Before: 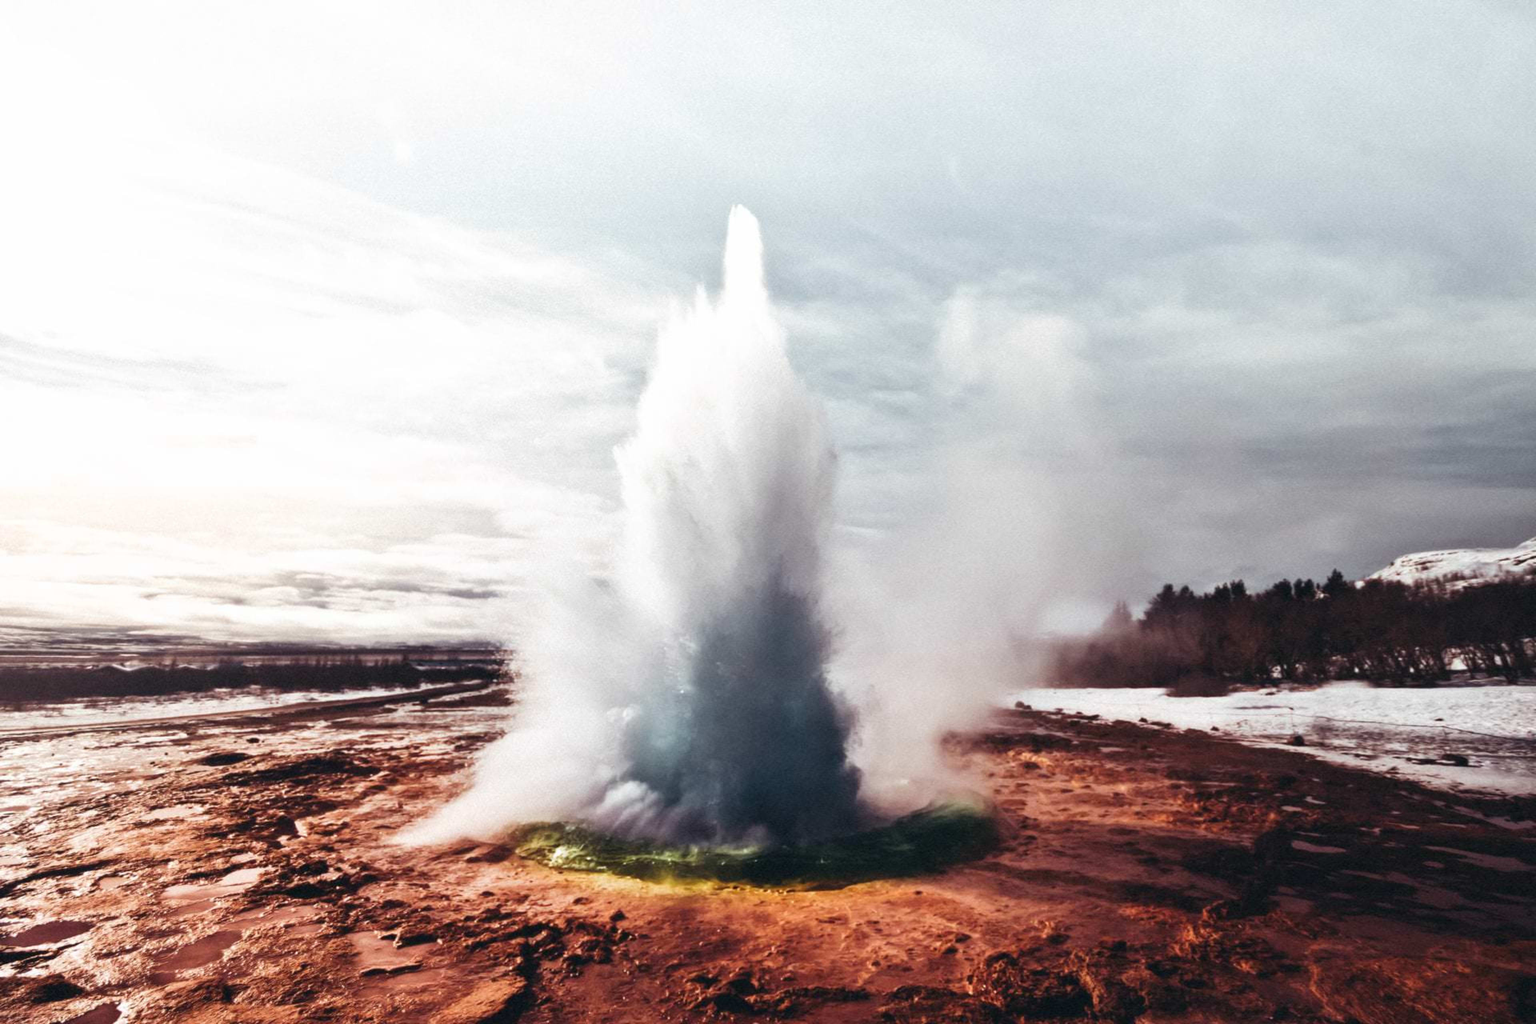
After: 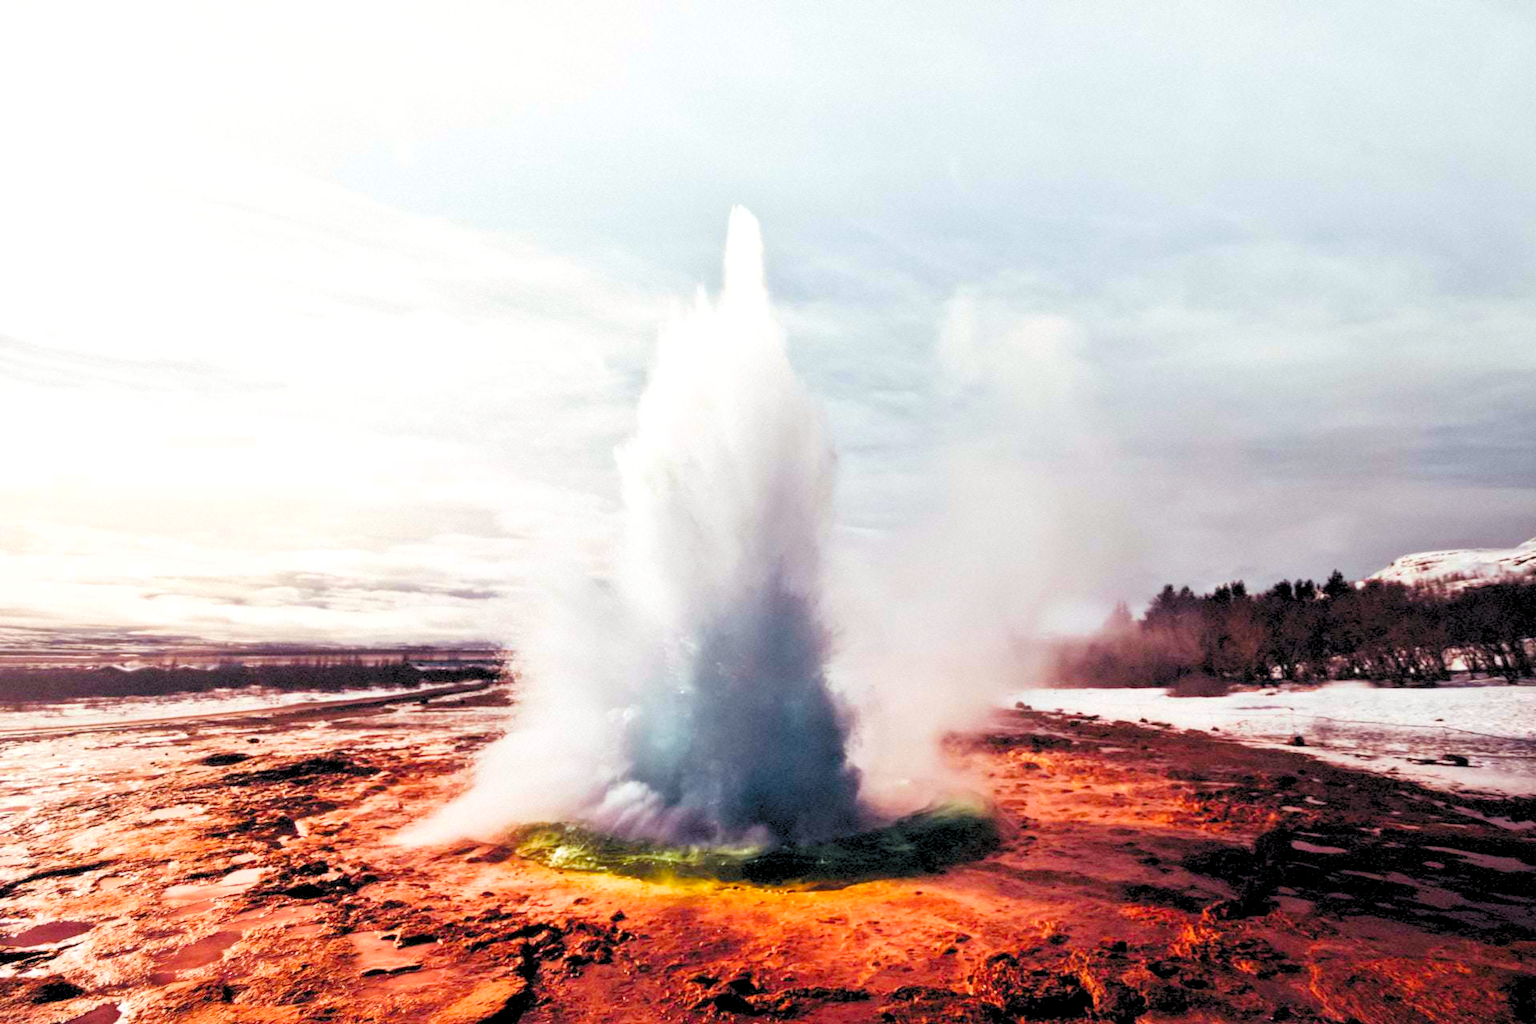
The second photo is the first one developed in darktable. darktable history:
exposure: compensate highlight preservation false
levels: levels [0.093, 0.434, 0.988]
color balance rgb: power › luminance 1.155%, power › chroma 0.407%, power › hue 32.46°, perceptual saturation grading › global saturation 19.629%, global vibrance 20%
